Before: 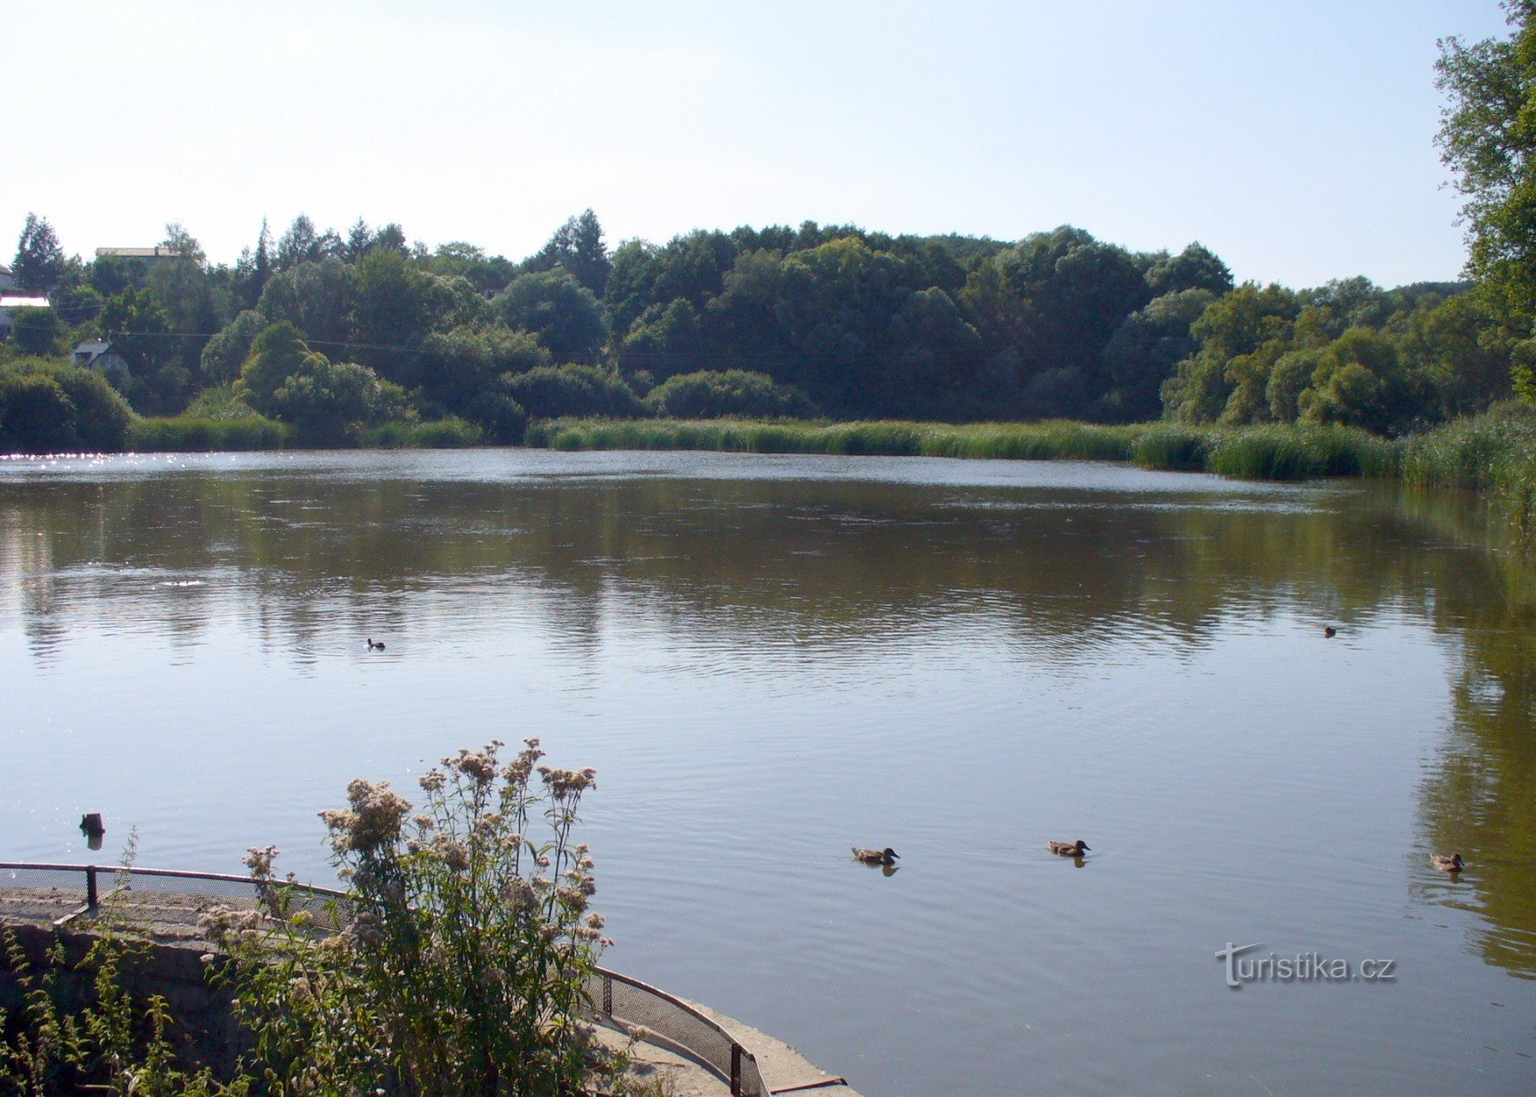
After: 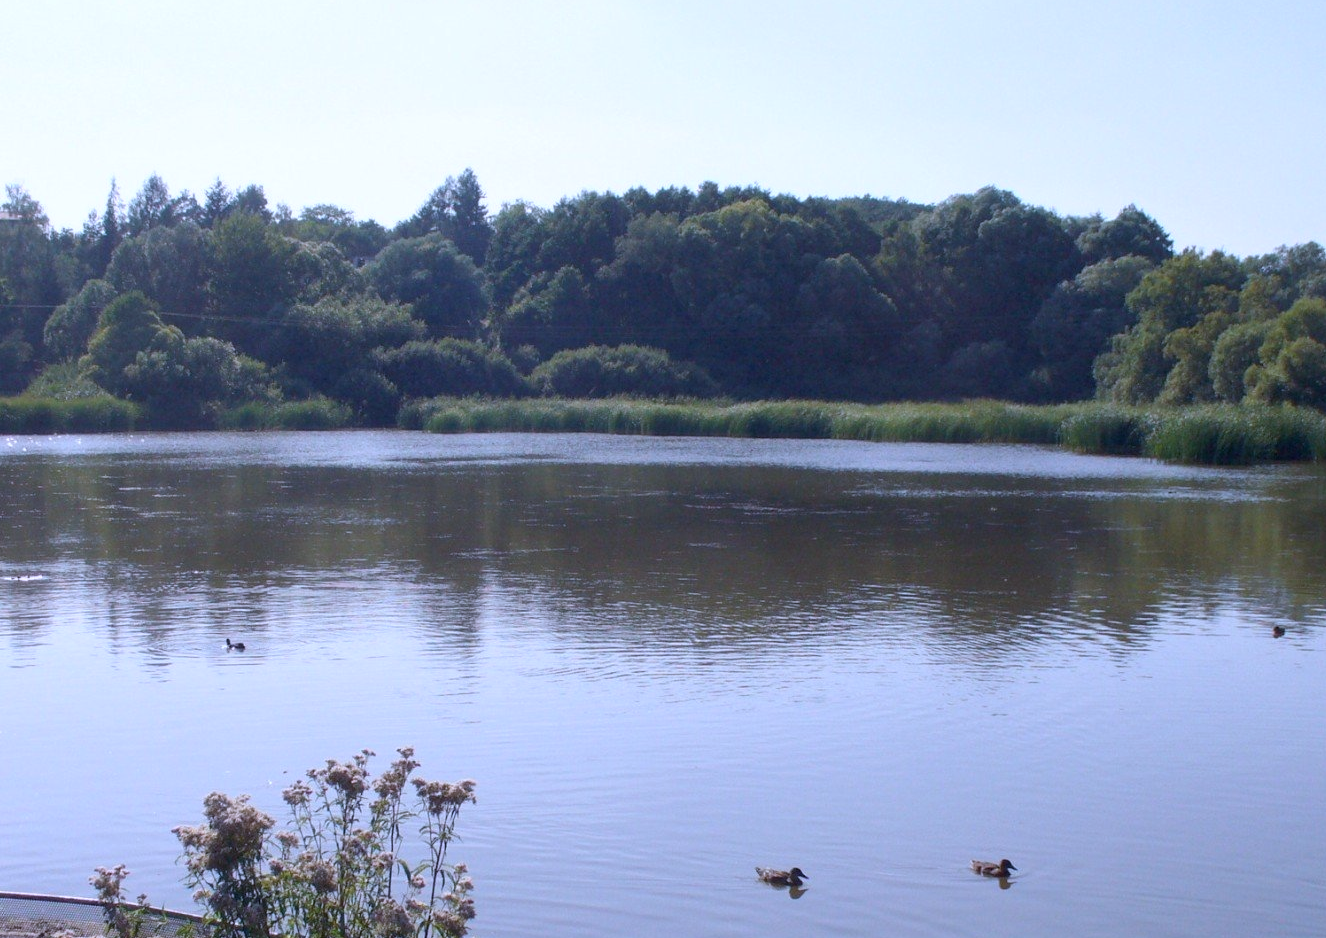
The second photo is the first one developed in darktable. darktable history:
contrast brightness saturation: saturation -0.161
color calibration: illuminant as shot in camera, x 0.379, y 0.396, temperature 4144.65 K
crop and rotate: left 10.53%, top 5.005%, right 10.493%, bottom 16.747%
exposure: compensate highlight preservation false
